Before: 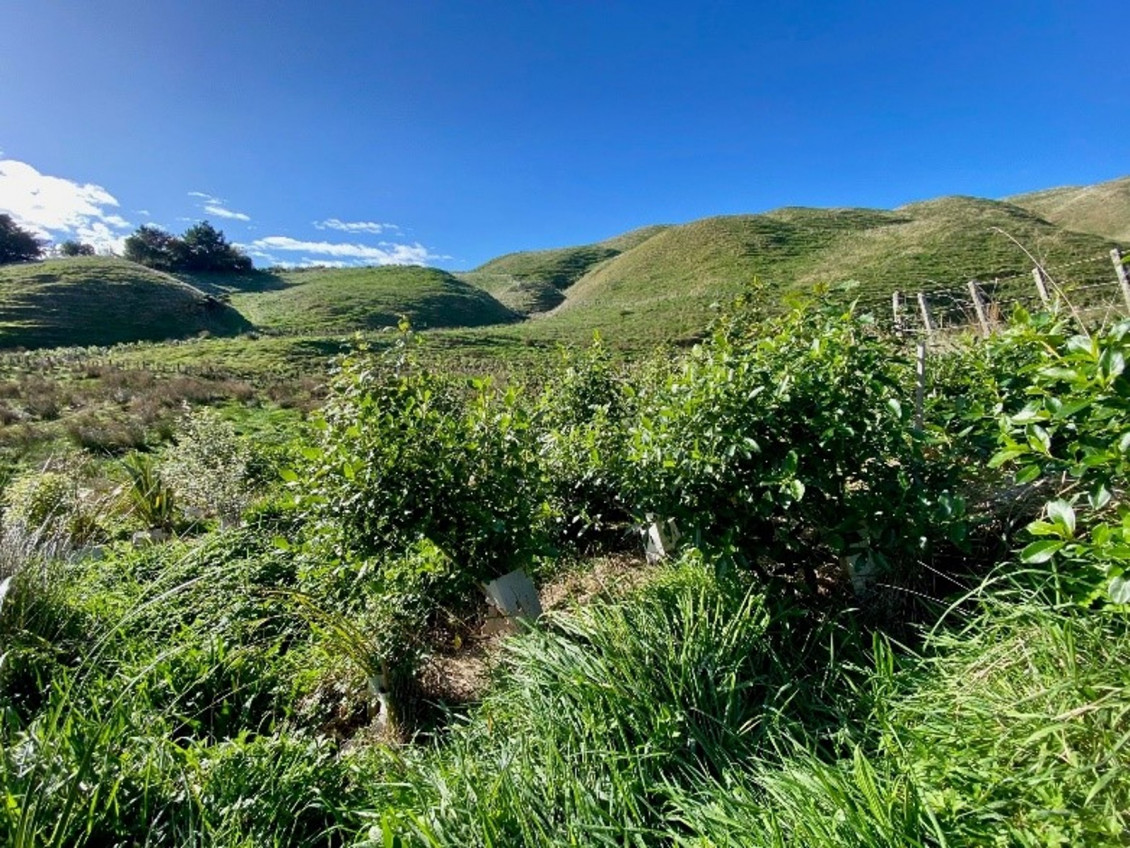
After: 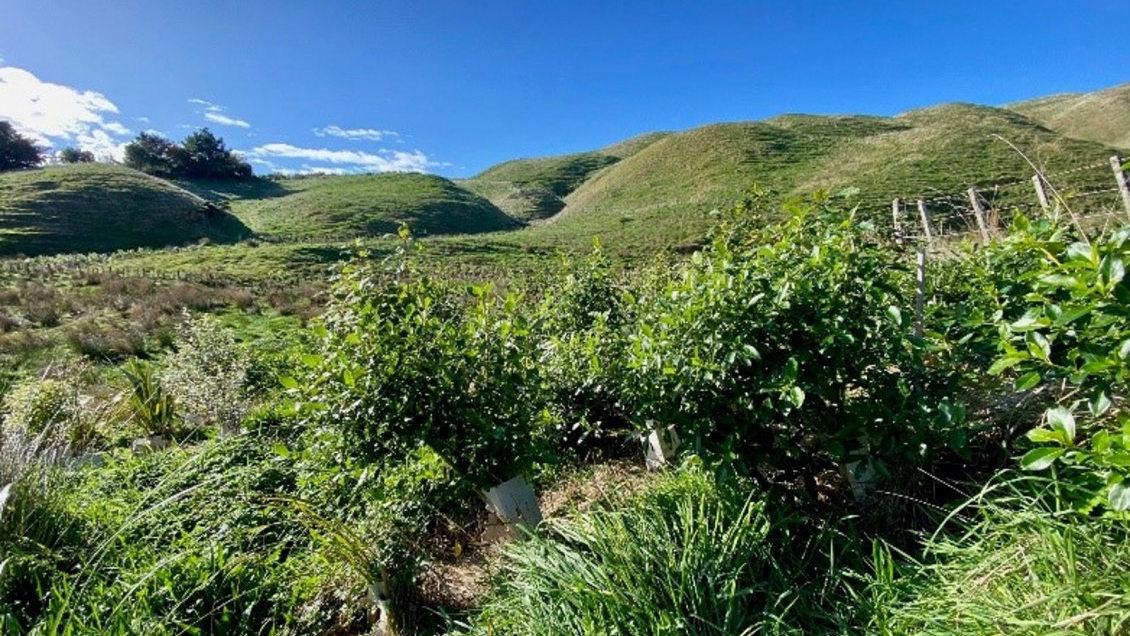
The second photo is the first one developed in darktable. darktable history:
crop: top 11.017%, bottom 13.942%
